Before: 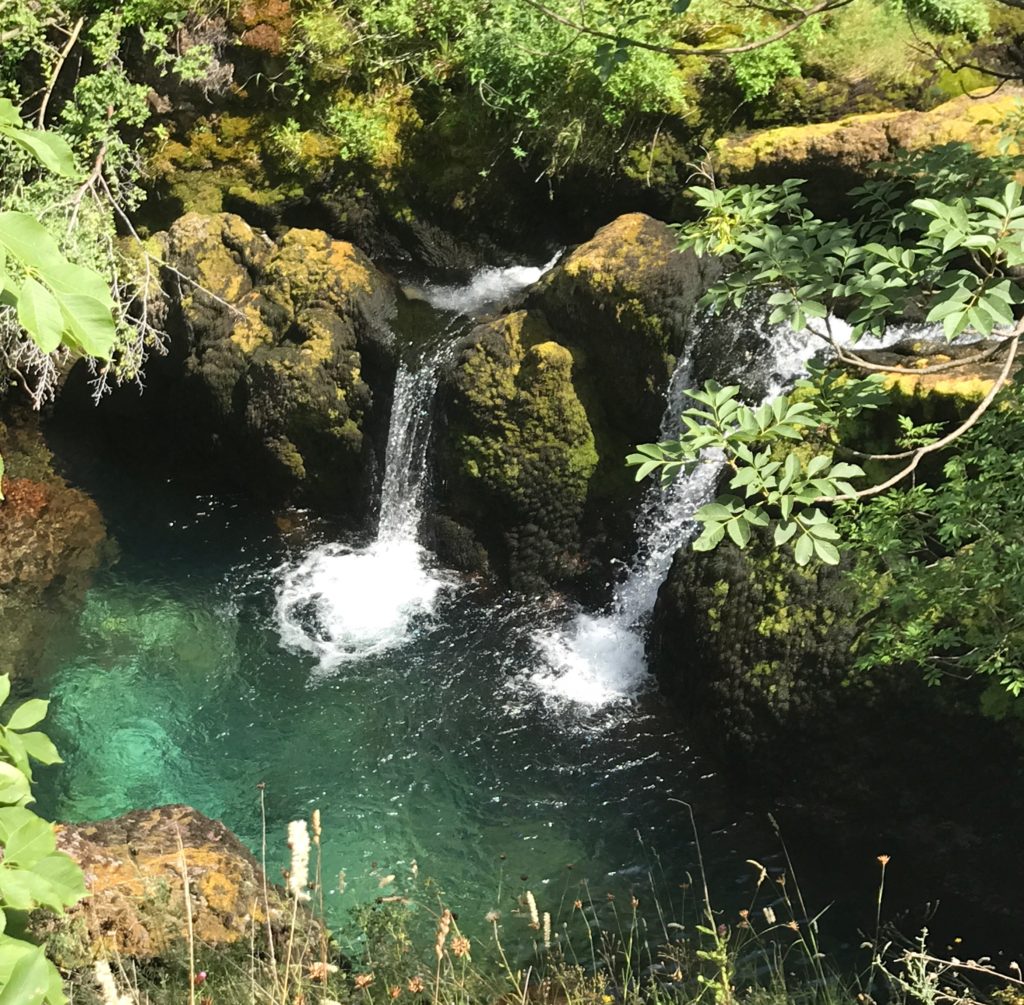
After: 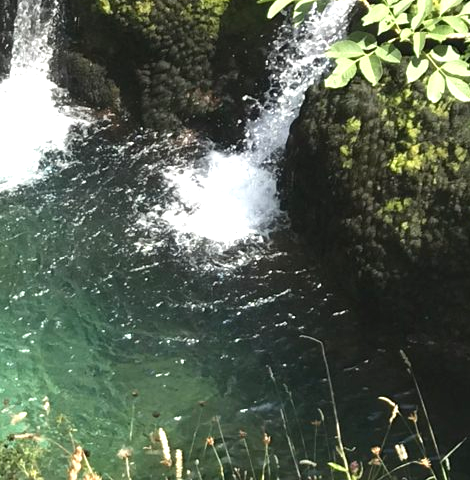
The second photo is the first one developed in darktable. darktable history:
exposure: black level correction 0, exposure 0.693 EV, compensate highlight preservation false
crop: left 35.963%, top 46.155%, right 18.119%, bottom 6.02%
